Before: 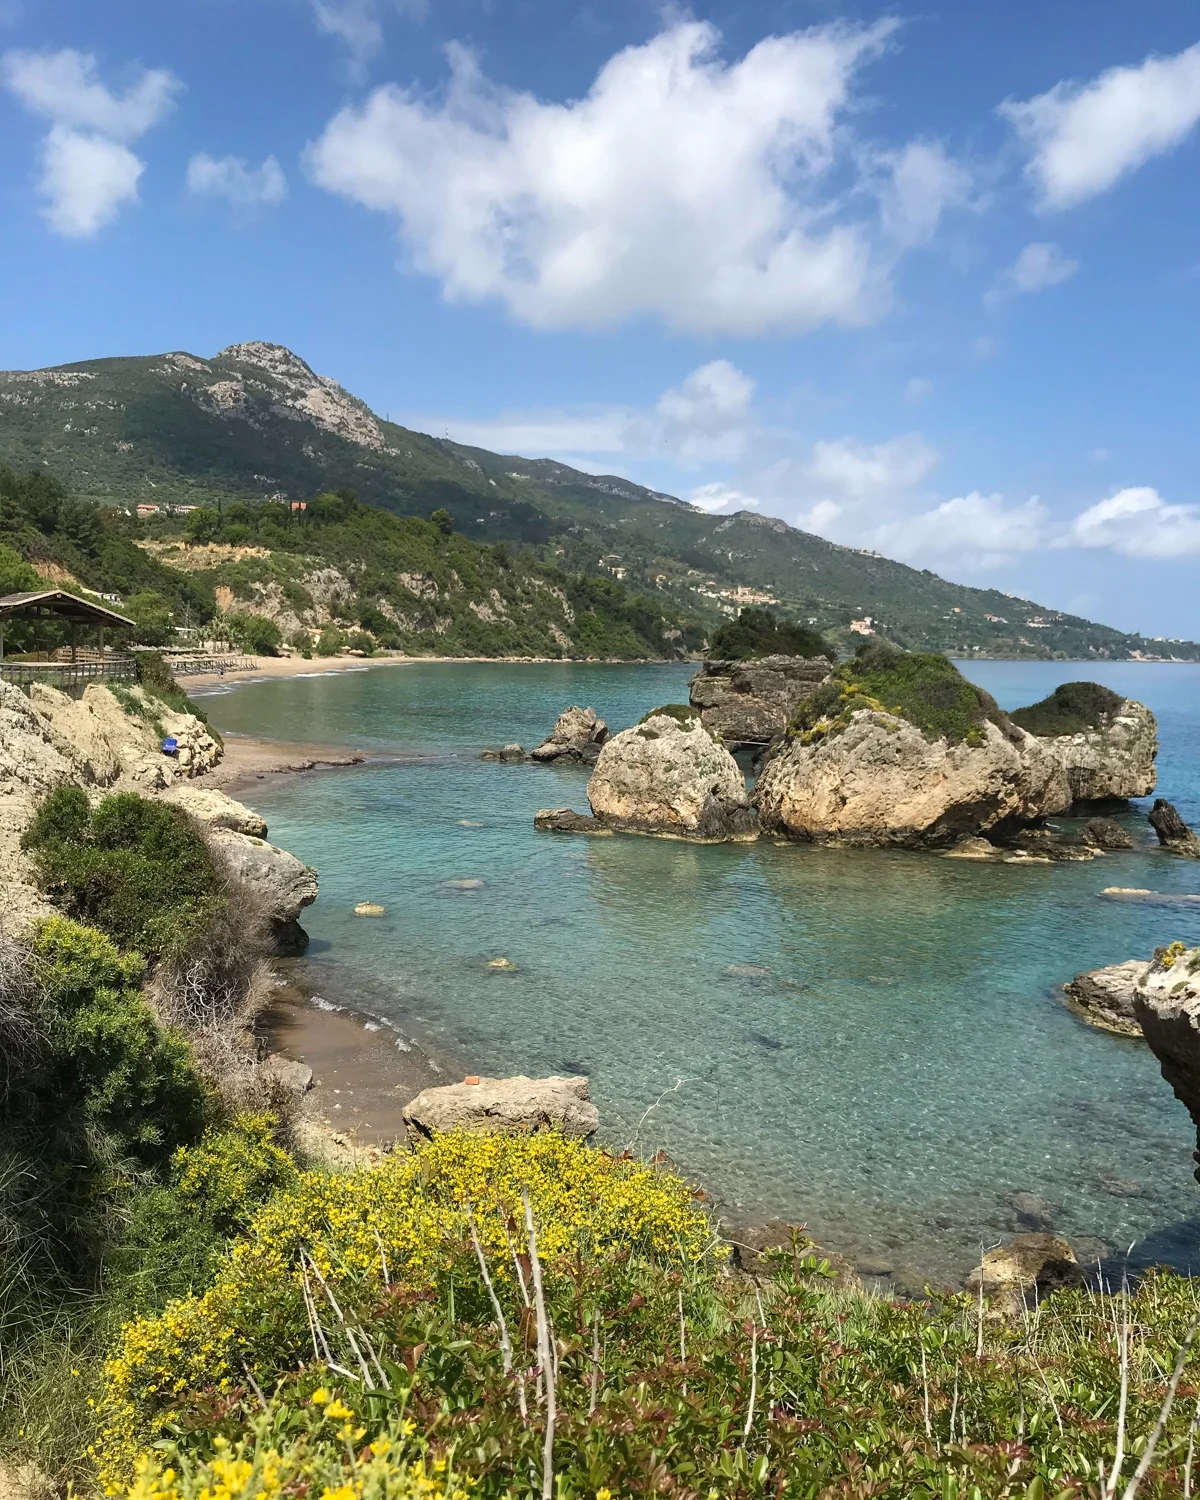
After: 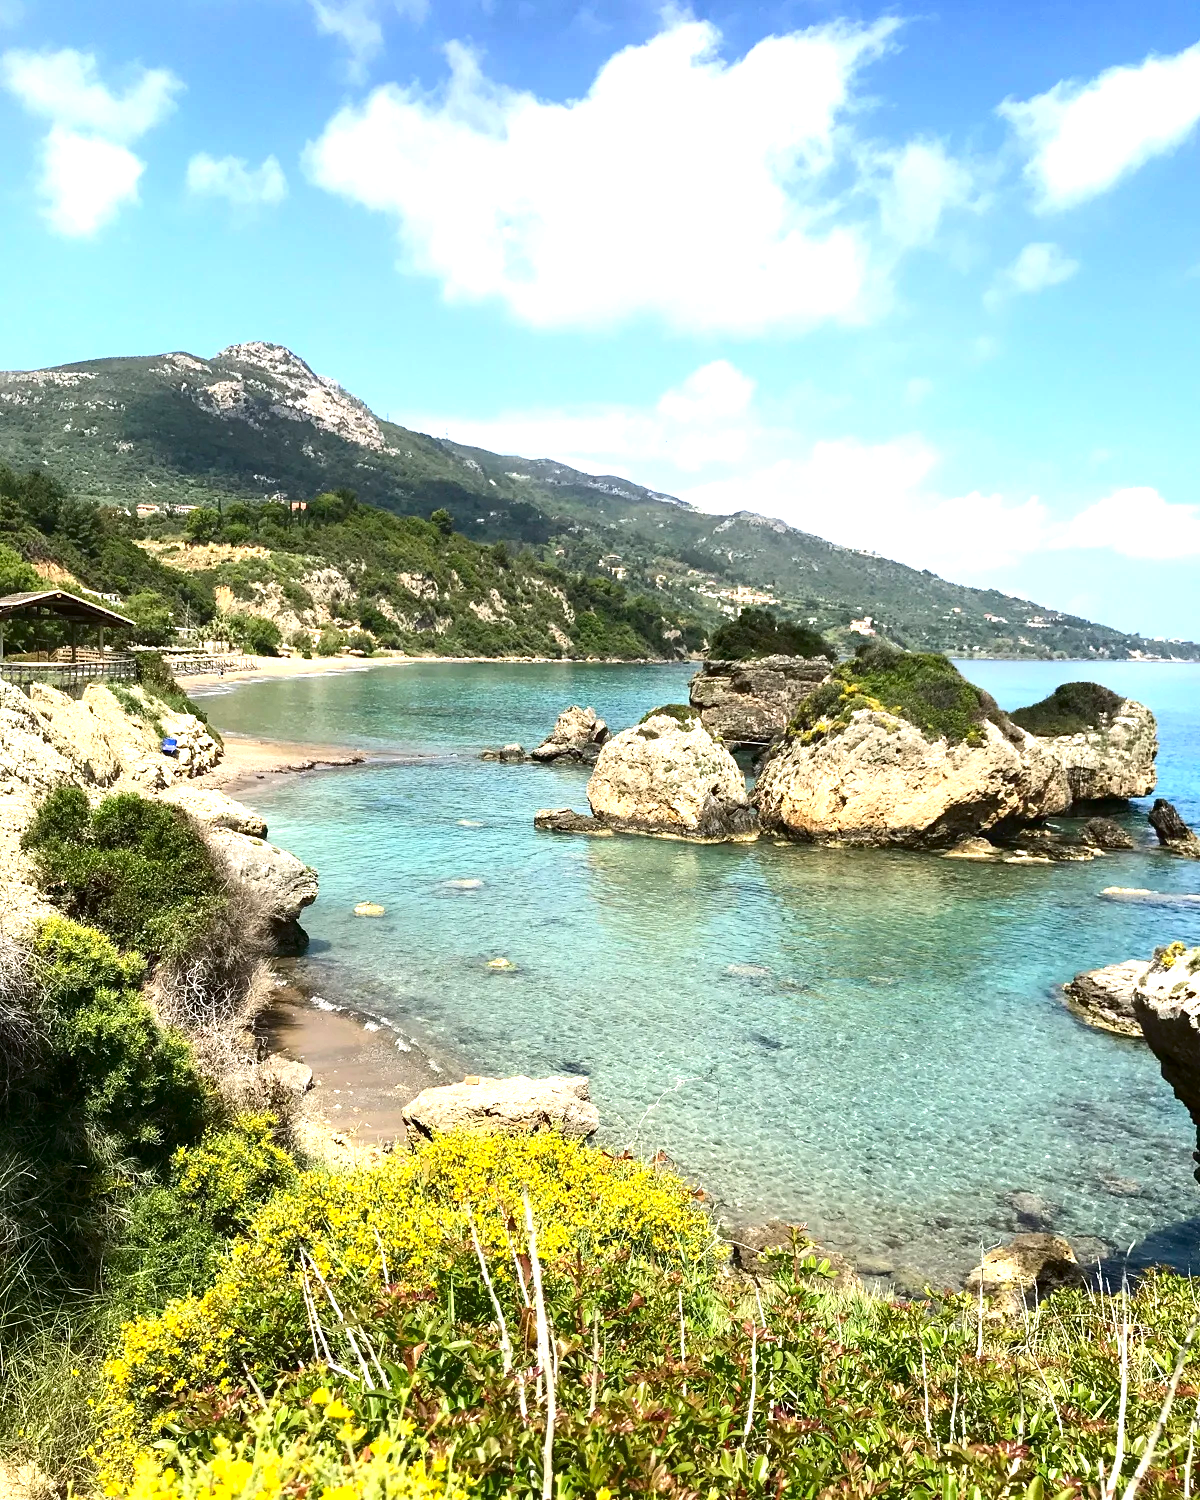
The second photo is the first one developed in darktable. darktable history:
exposure: black level correction 0.001, exposure 1.129 EV, compensate exposure bias true, compensate highlight preservation false
contrast brightness saturation: contrast 0.2, brightness -0.11, saturation 0.1
